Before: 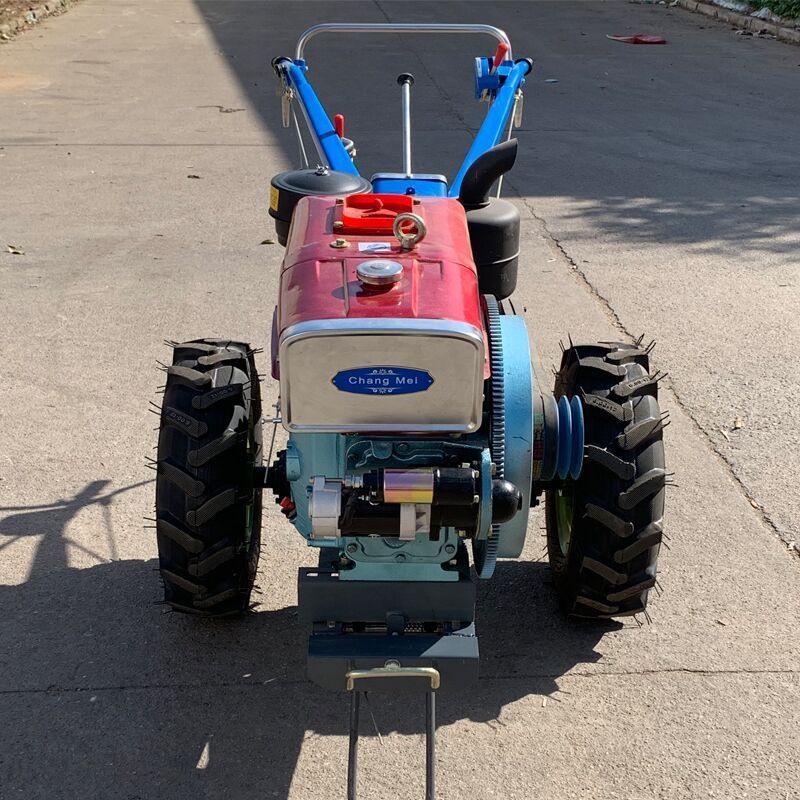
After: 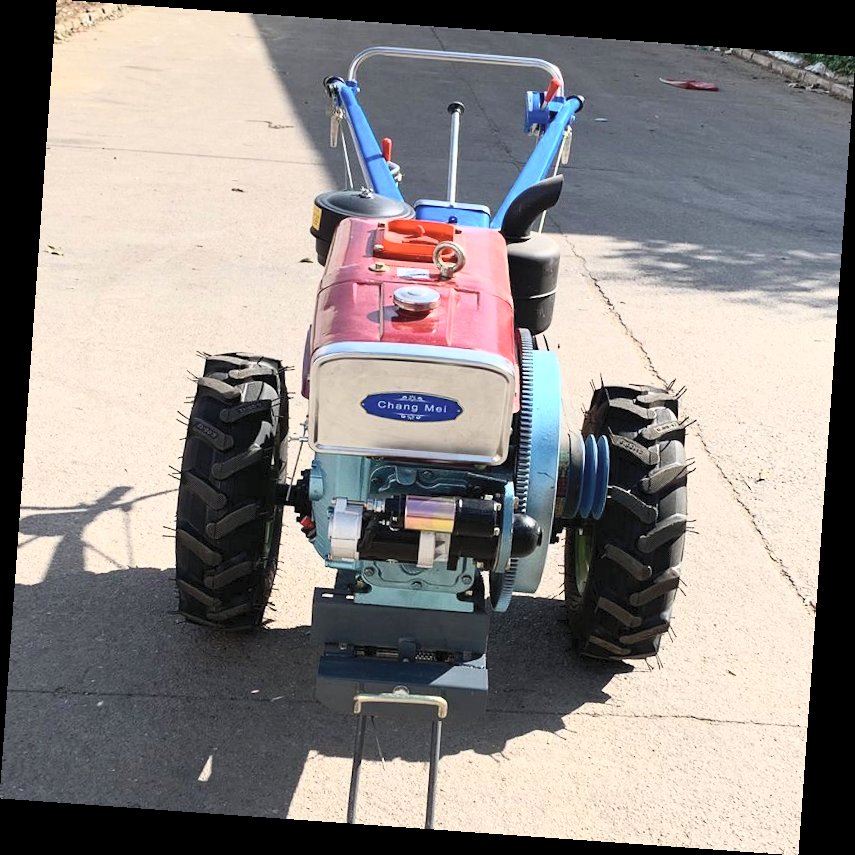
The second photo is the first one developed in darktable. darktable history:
contrast brightness saturation: contrast 0.39, brightness 0.53
rotate and perspective: rotation 4.1°, automatic cropping off
